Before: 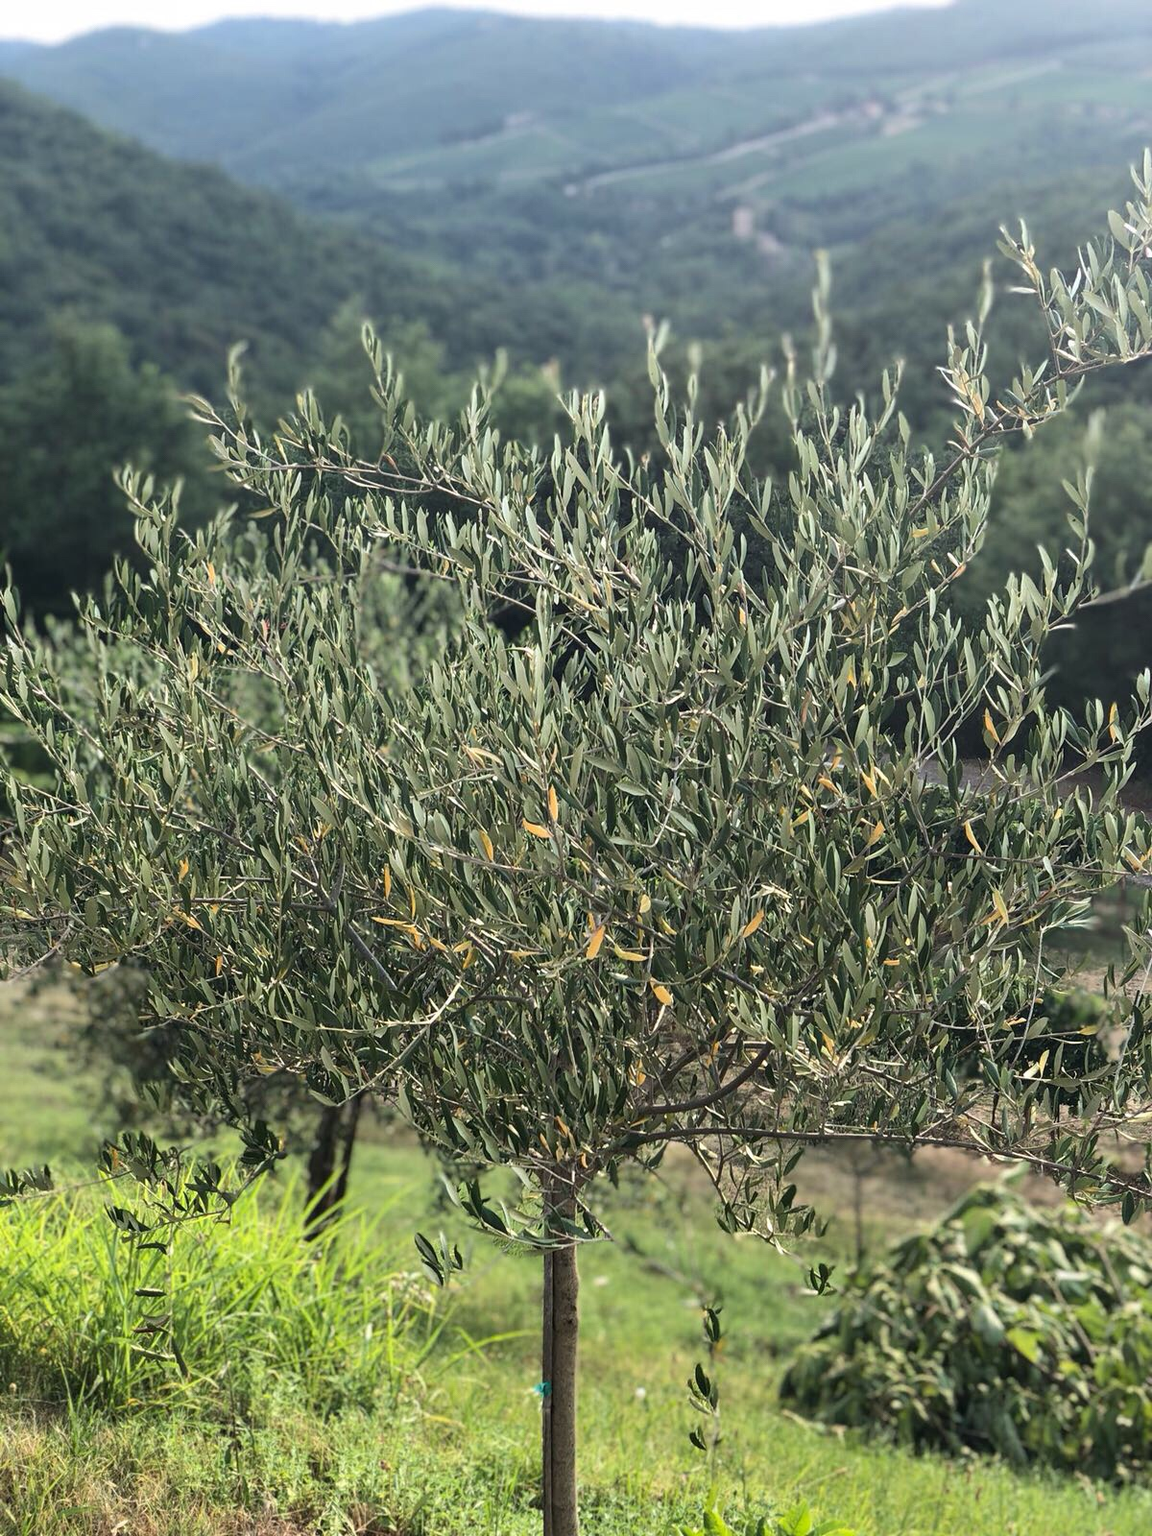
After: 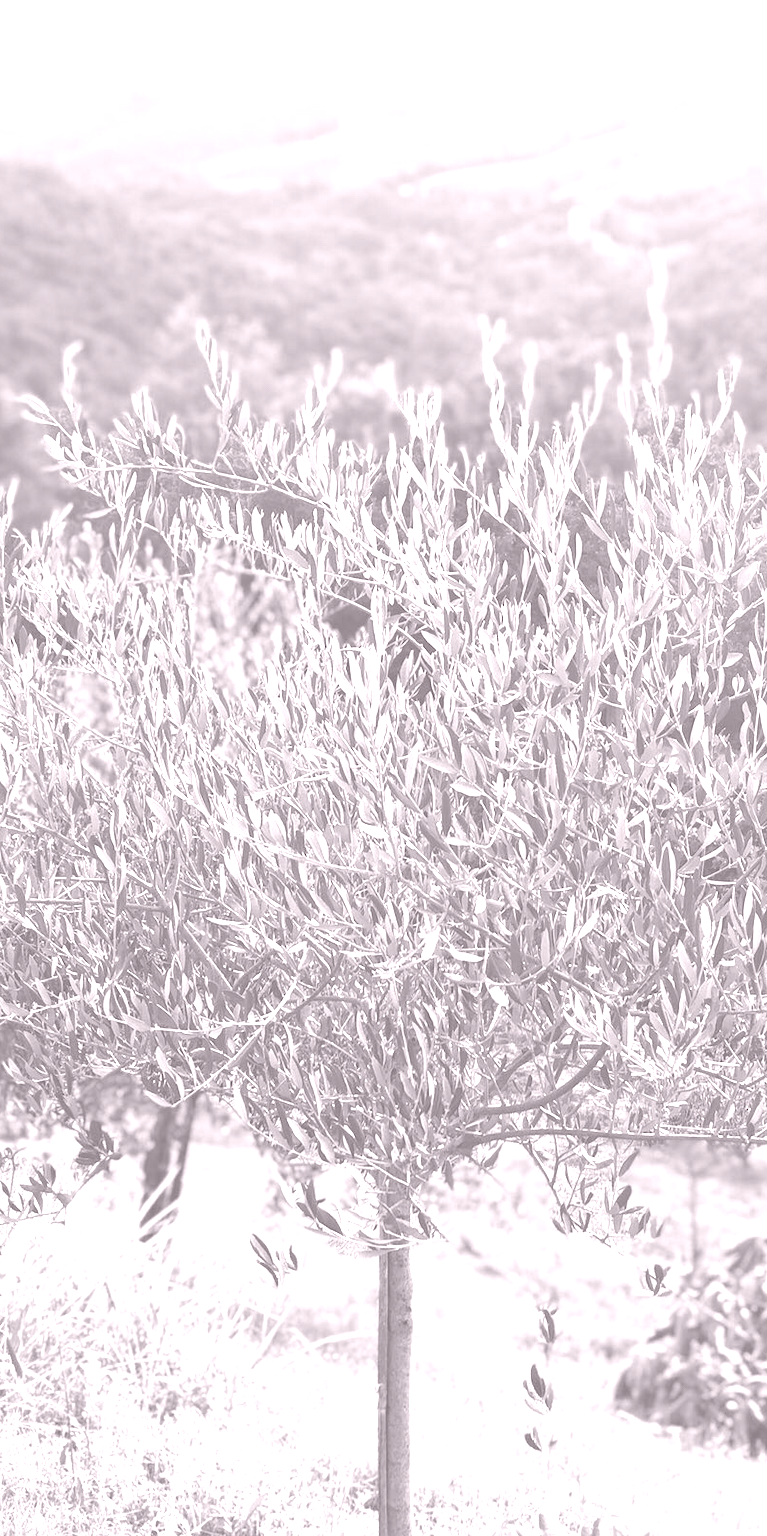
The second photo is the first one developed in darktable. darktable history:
crop and rotate: left 14.385%, right 18.948%
colorize: hue 25.2°, saturation 83%, source mix 82%, lightness 79%, version 1
